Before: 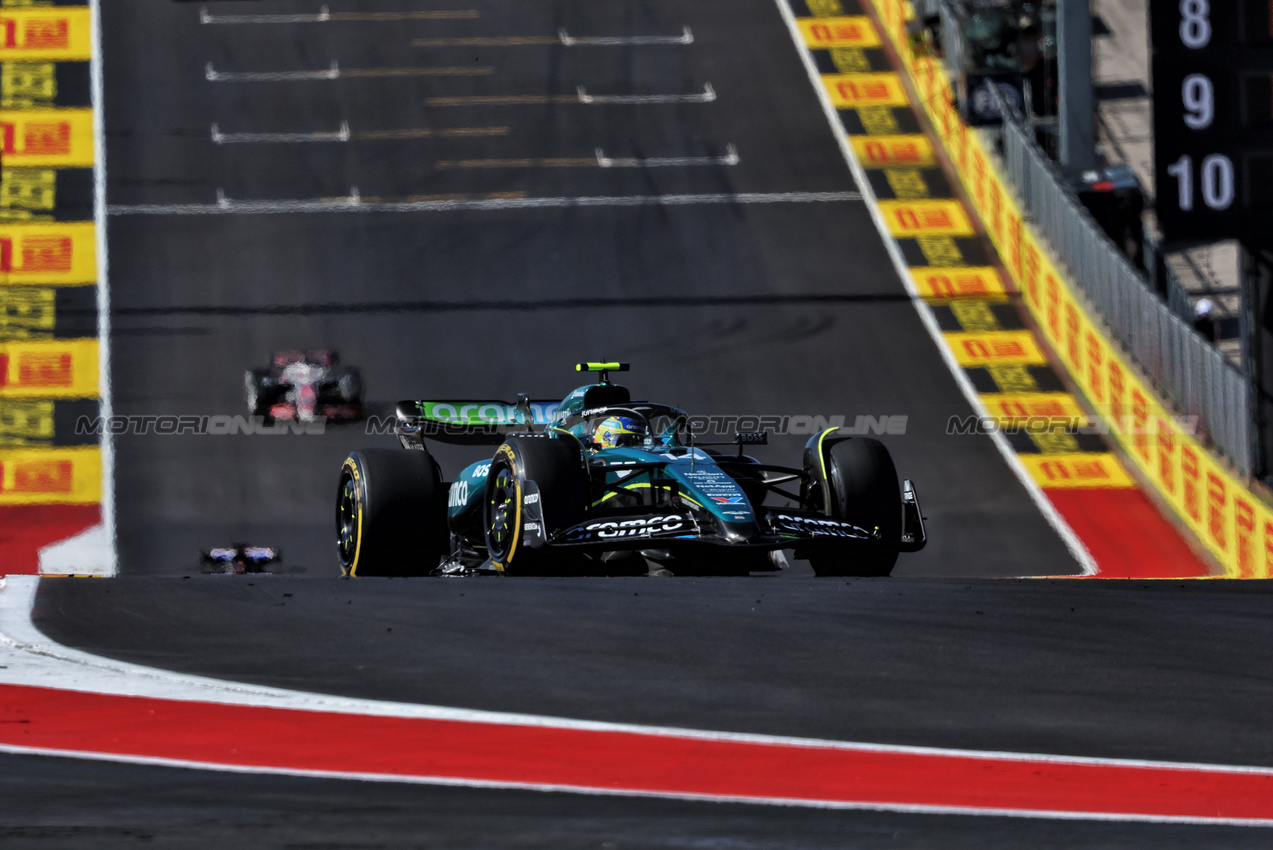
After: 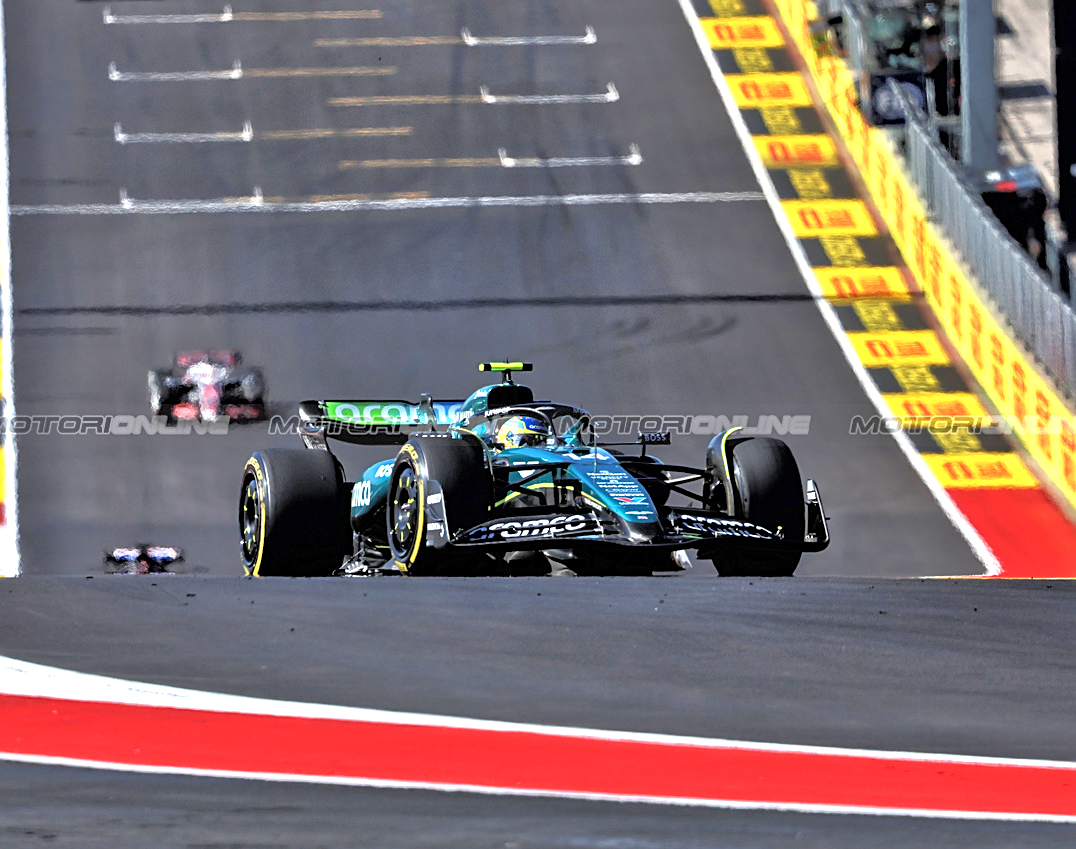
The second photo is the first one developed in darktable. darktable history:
exposure: exposure 1.207 EV, compensate highlight preservation false
crop: left 7.629%, right 7.815%
sharpen: on, module defaults
tone equalizer: -7 EV 0.146 EV, -6 EV 0.6 EV, -5 EV 1.18 EV, -4 EV 1.35 EV, -3 EV 1.17 EV, -2 EV 0.6 EV, -1 EV 0.168 EV
